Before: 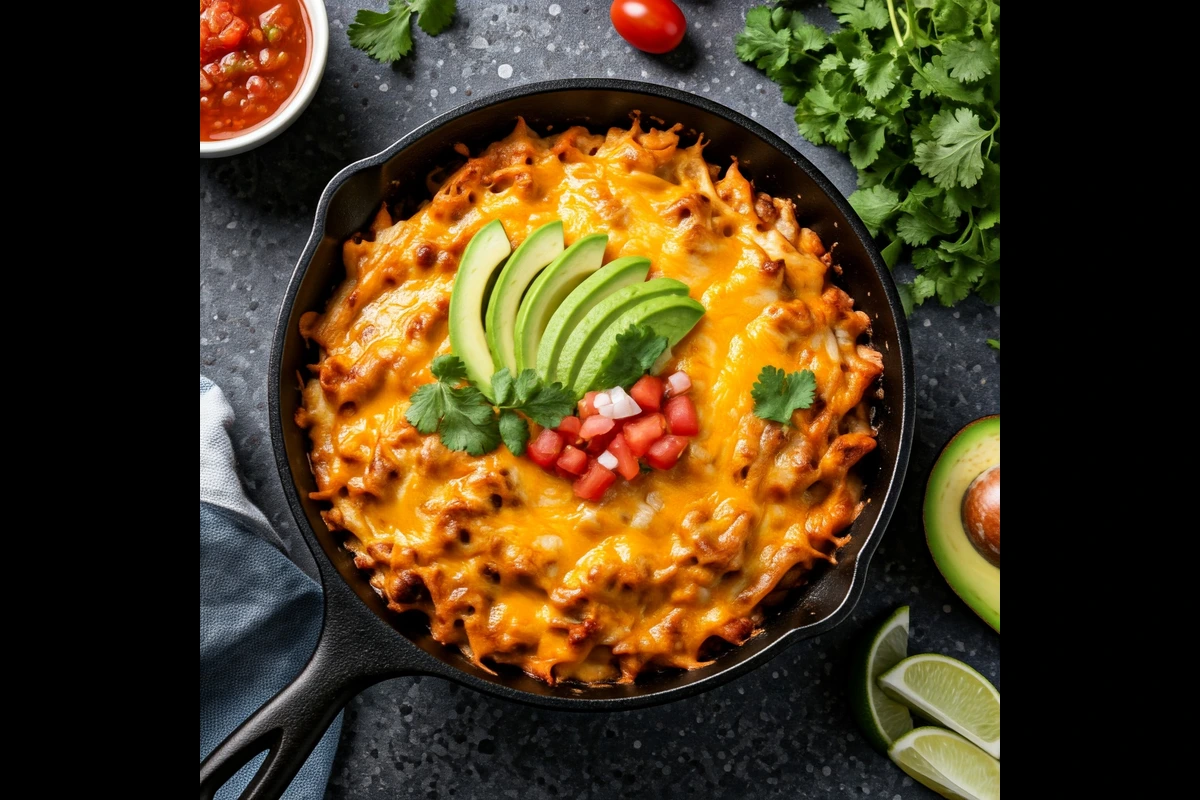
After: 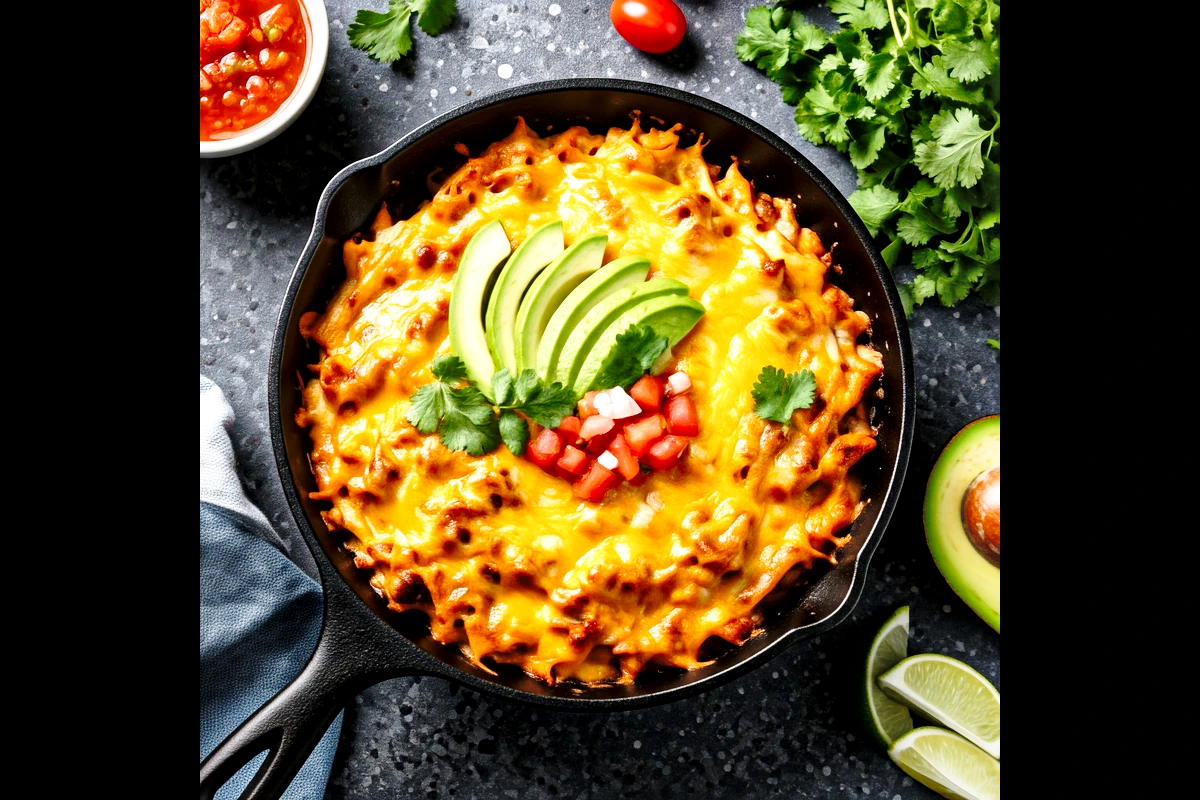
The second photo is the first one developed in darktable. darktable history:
base curve: curves: ch0 [(0, 0) (0.028, 0.03) (0.121, 0.232) (0.46, 0.748) (0.859, 0.968) (1, 1)], preserve colors none
local contrast: mode bilateral grid, contrast 21, coarseness 50, detail 162%, midtone range 0.2
